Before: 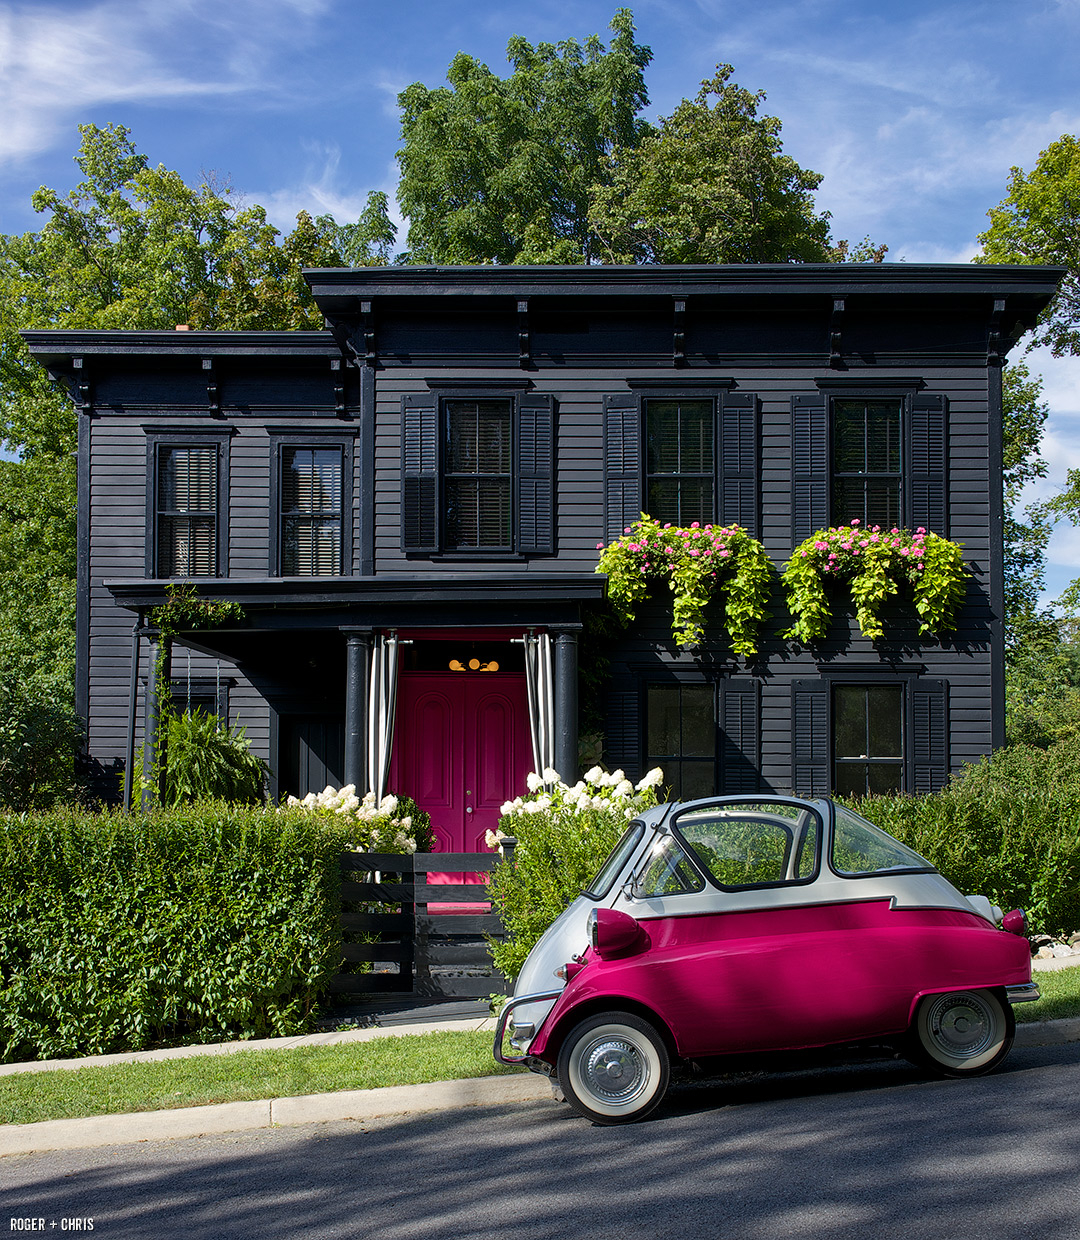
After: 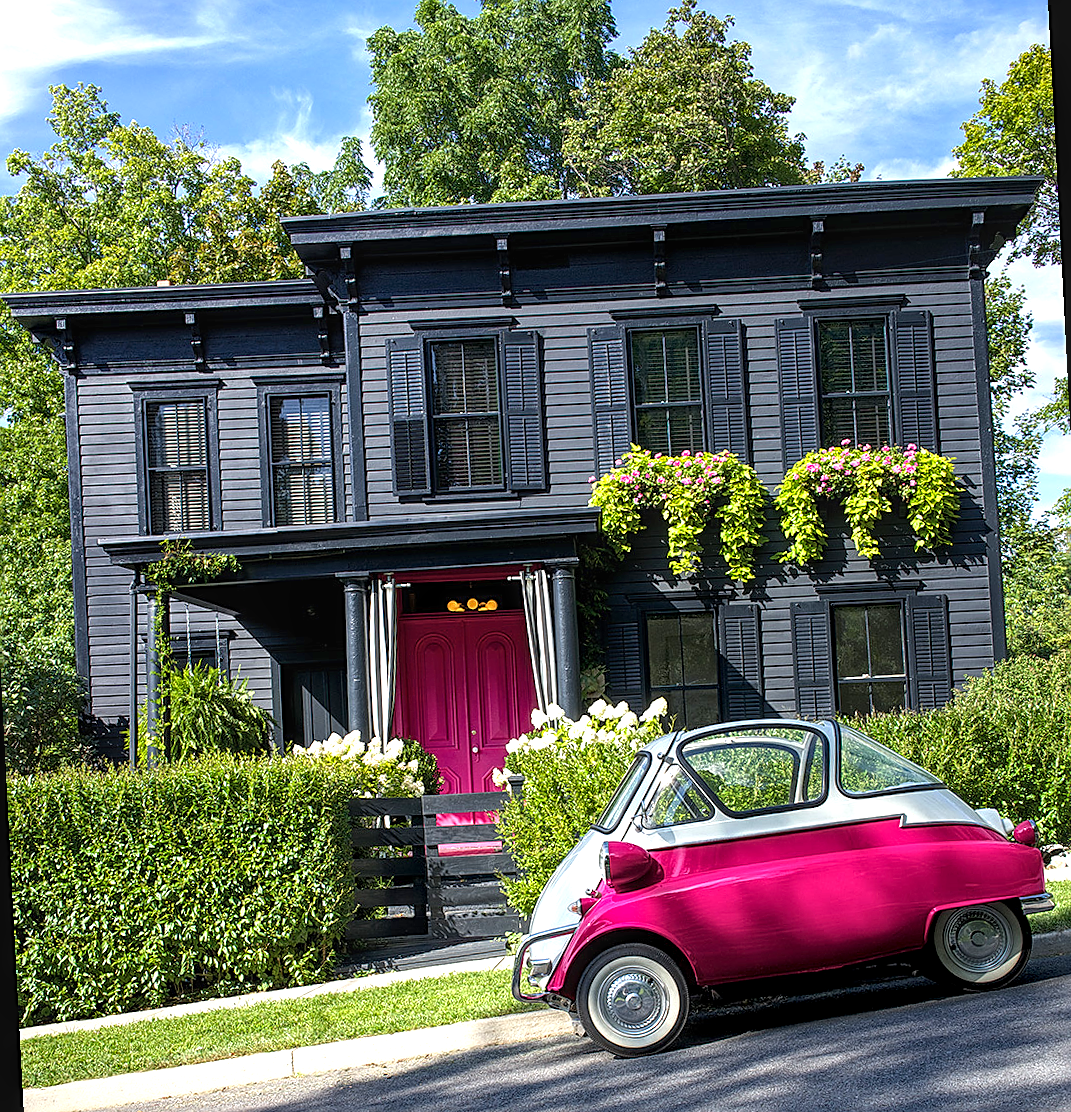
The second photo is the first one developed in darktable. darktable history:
rotate and perspective: rotation -3°, crop left 0.031, crop right 0.968, crop top 0.07, crop bottom 0.93
exposure: exposure 1.15 EV, compensate highlight preservation false
sharpen: on, module defaults
local contrast: highlights 25%, detail 130%
